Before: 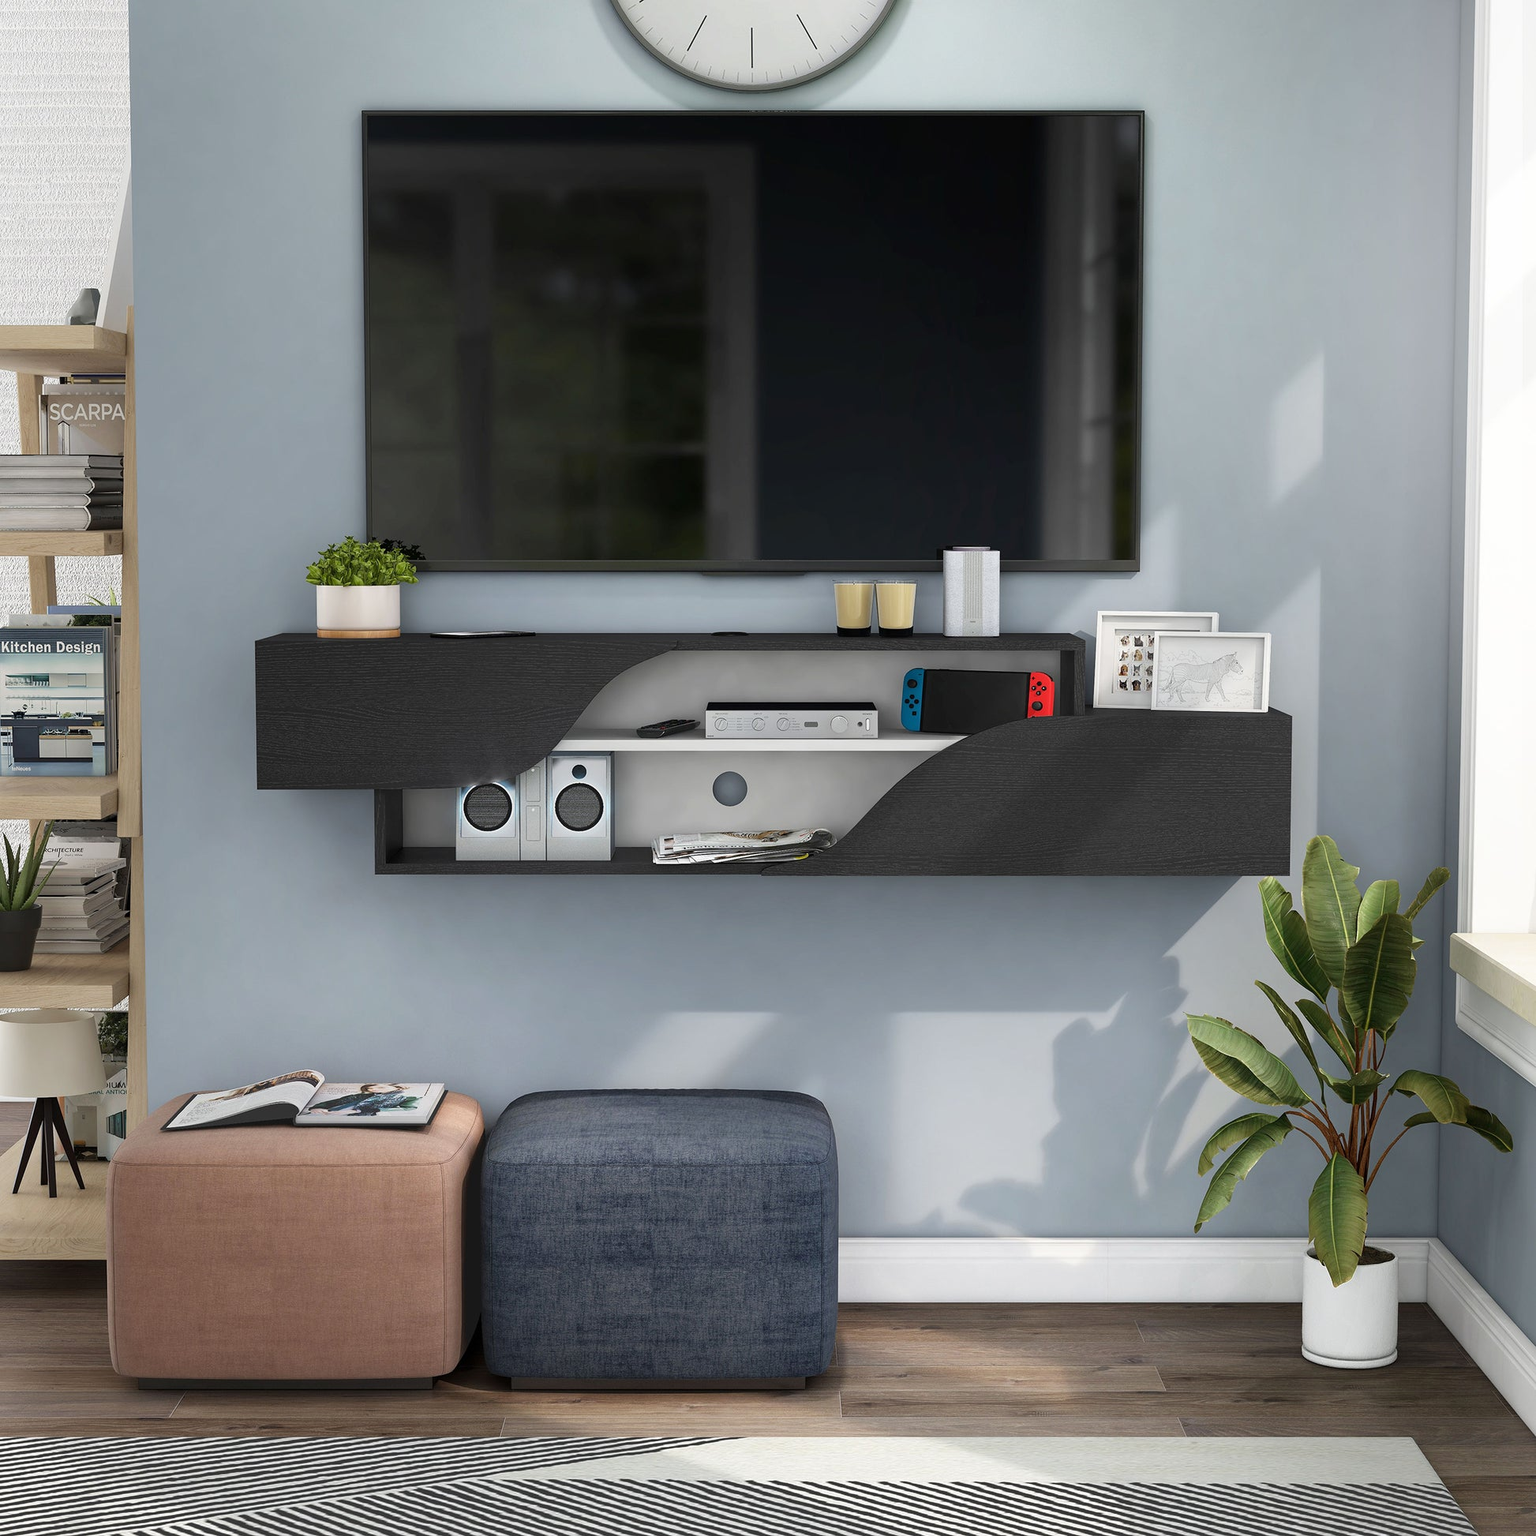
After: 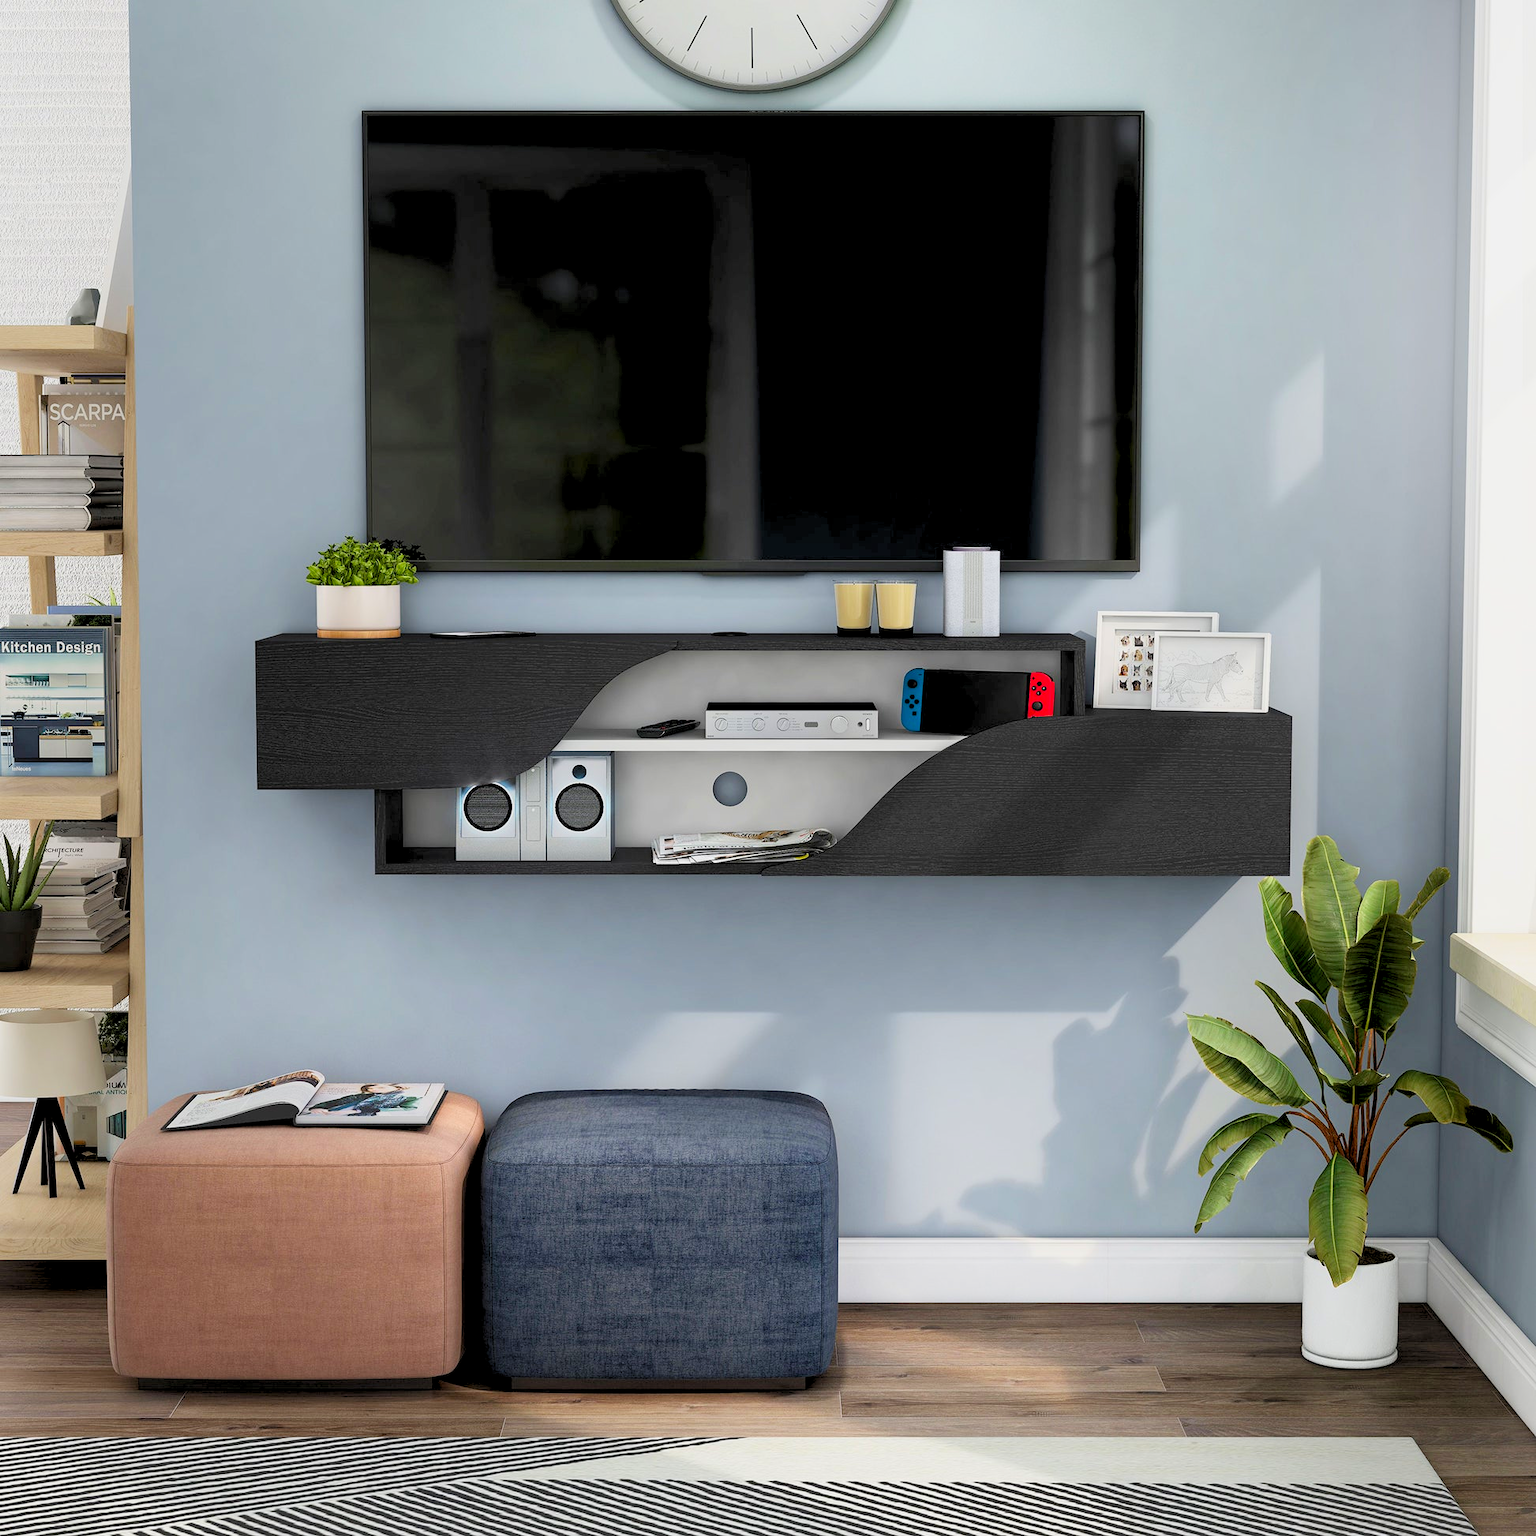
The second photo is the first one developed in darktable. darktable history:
contrast brightness saturation: contrast 0.18, saturation 0.3
rgb levels: preserve colors sum RGB, levels [[0.038, 0.433, 0.934], [0, 0.5, 1], [0, 0.5, 1]]
